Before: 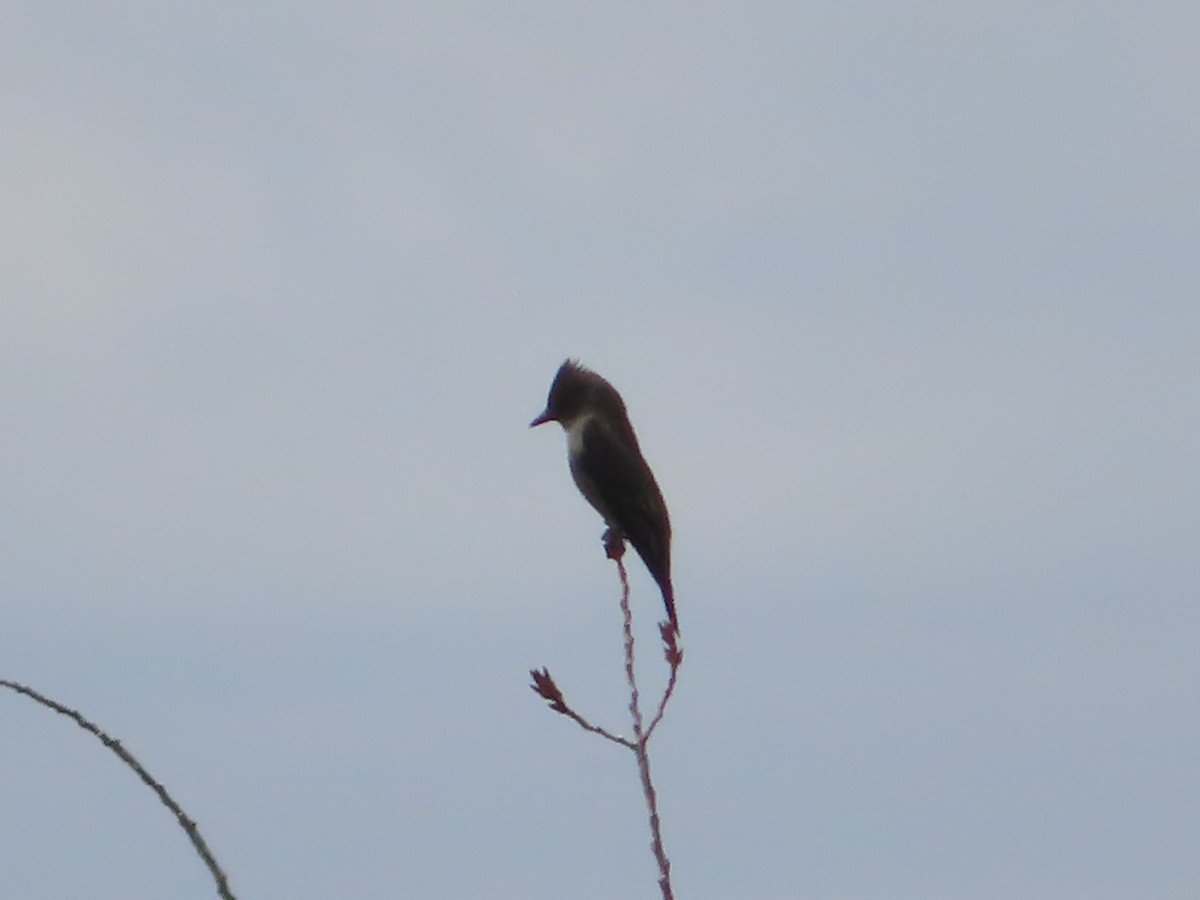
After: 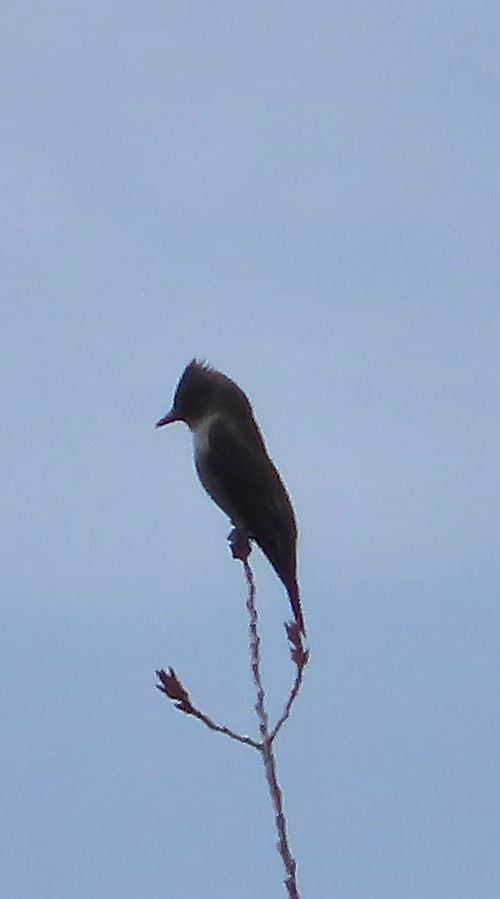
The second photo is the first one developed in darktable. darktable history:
shadows and highlights: radius 125.46, shadows 30.51, highlights -30.51, low approximation 0.01, soften with gaussian
white balance: red 0.924, blue 1.095
sharpen: radius 1.4, amount 1.25, threshold 0.7
crop: left 31.229%, right 27.105%
